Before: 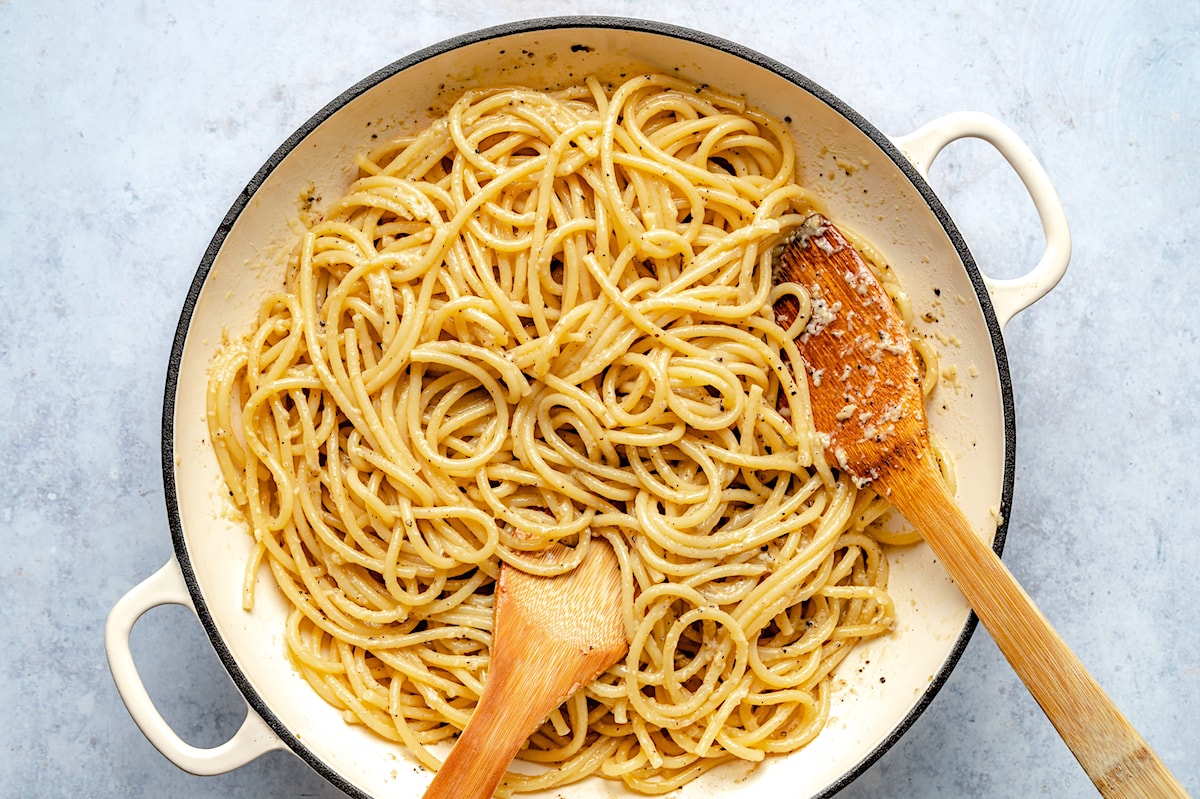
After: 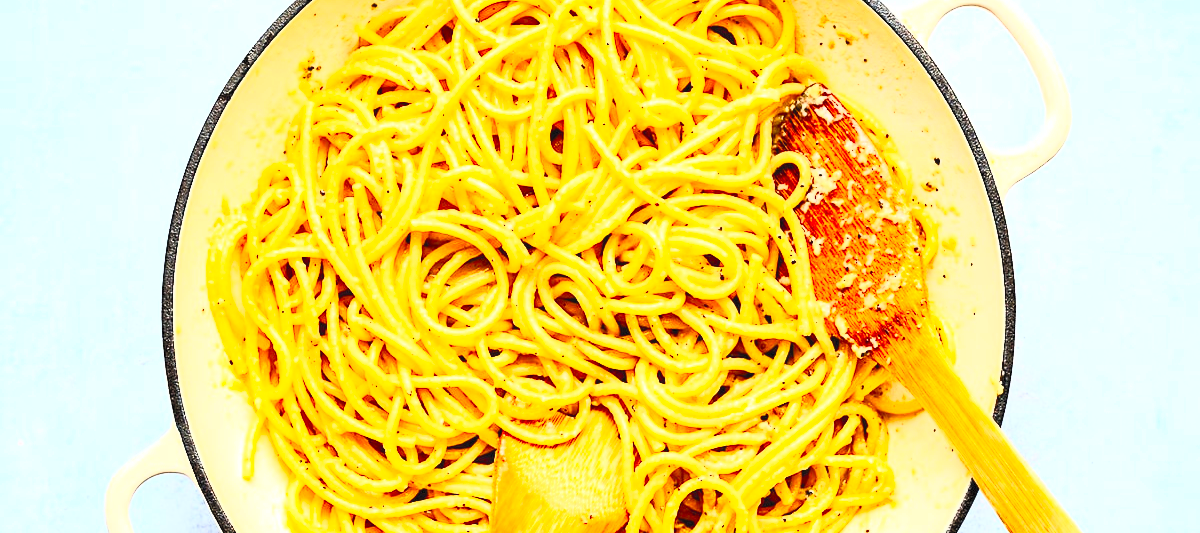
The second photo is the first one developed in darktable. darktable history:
contrast brightness saturation: contrast 0.997, brightness 0.99, saturation 0.993
crop: top 16.512%, bottom 16.767%
